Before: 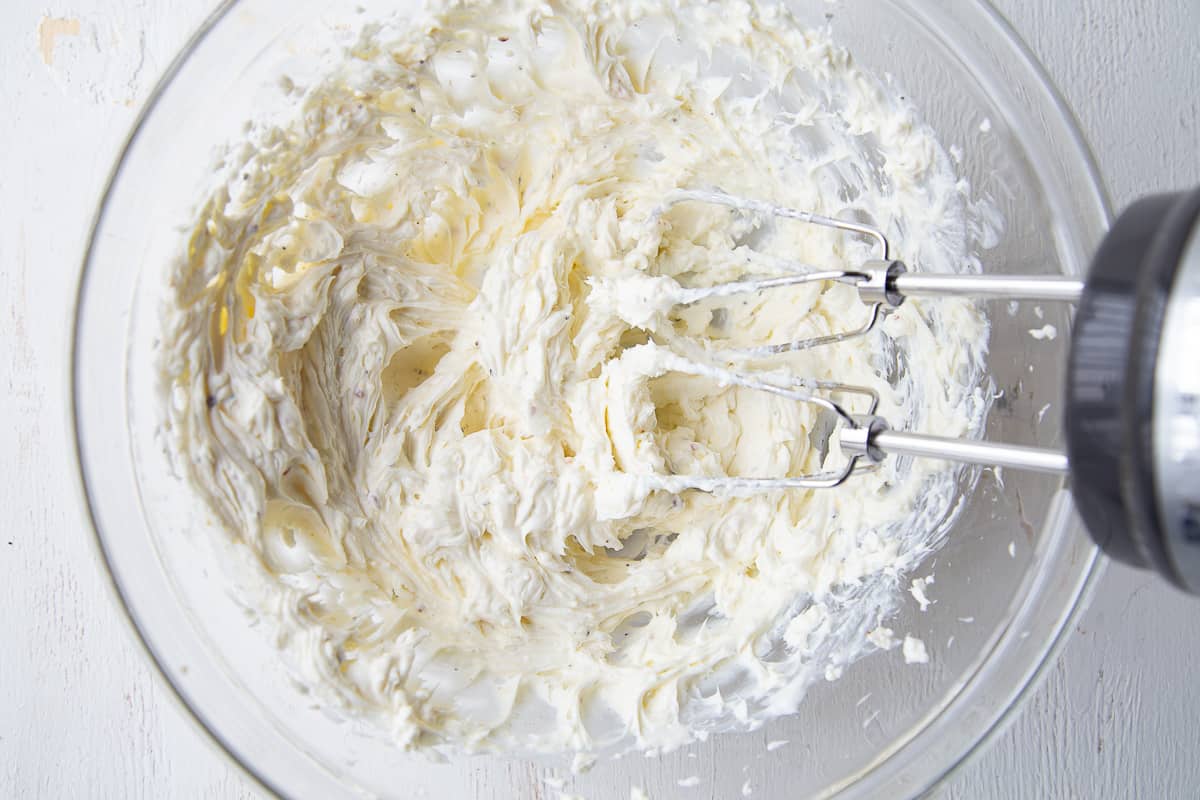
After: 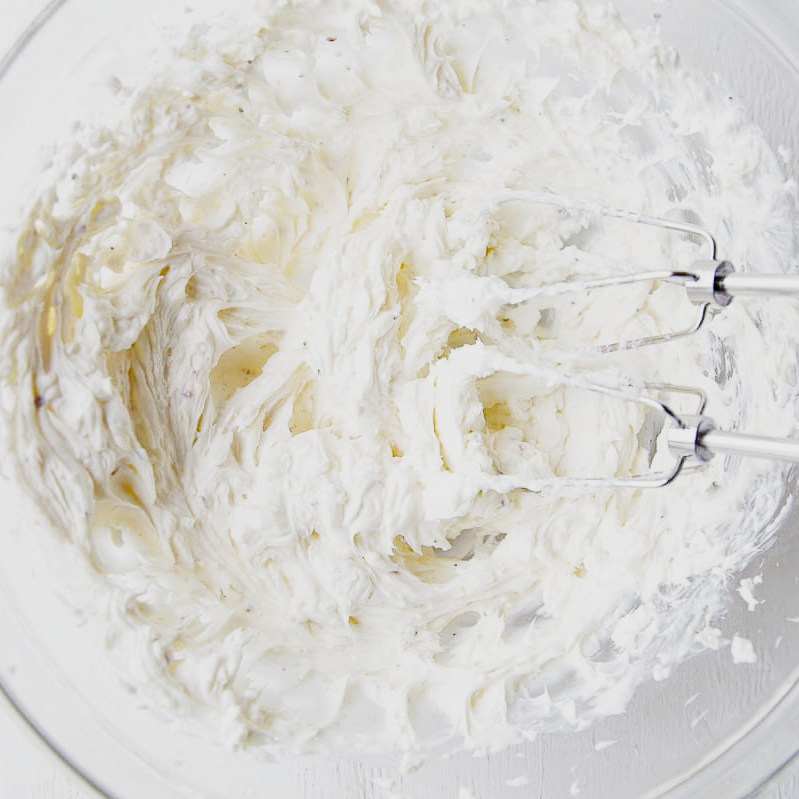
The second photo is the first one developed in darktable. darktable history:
crop and rotate: left 14.365%, right 18.984%
filmic rgb: black relative exposure -7.65 EV, white relative exposure 4.56 EV, hardness 3.61, preserve chrominance no, color science v5 (2021)
tone equalizer: -8 EV -0.385 EV, -7 EV -0.355 EV, -6 EV -0.349 EV, -5 EV -0.183 EV, -3 EV 0.233 EV, -2 EV 0.326 EV, -1 EV 0.385 EV, +0 EV 0.429 EV
color balance rgb: perceptual saturation grading › global saturation 20%, perceptual saturation grading › highlights -25.81%, perceptual saturation grading › shadows 49.288%
exposure: exposure 0.299 EV, compensate highlight preservation false
